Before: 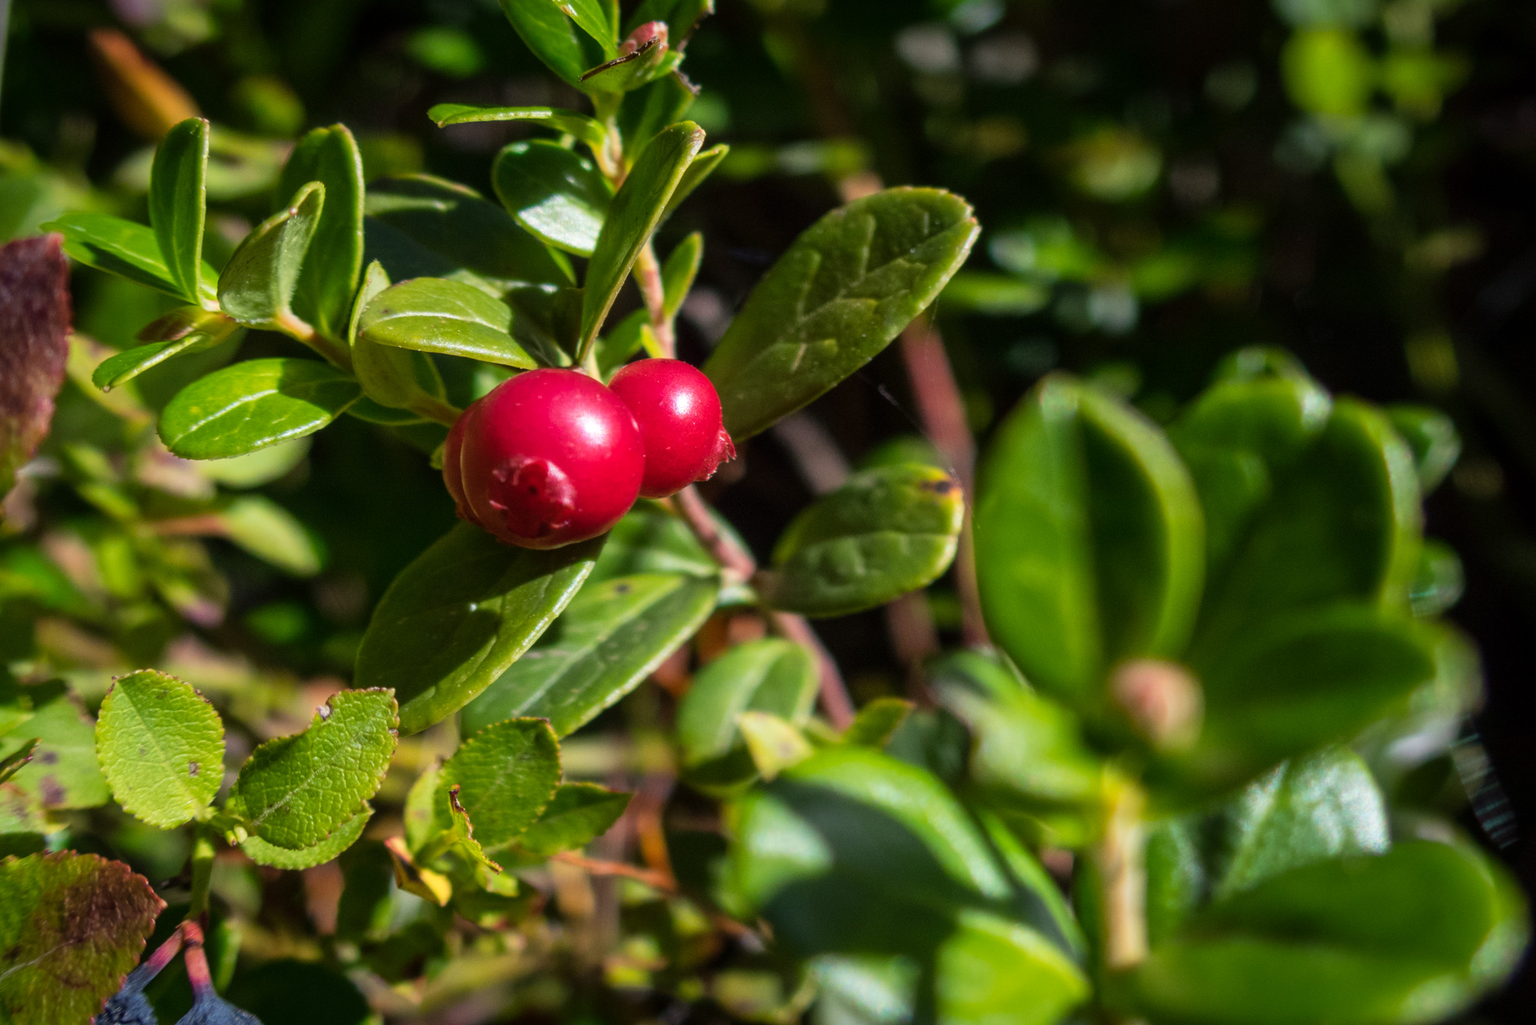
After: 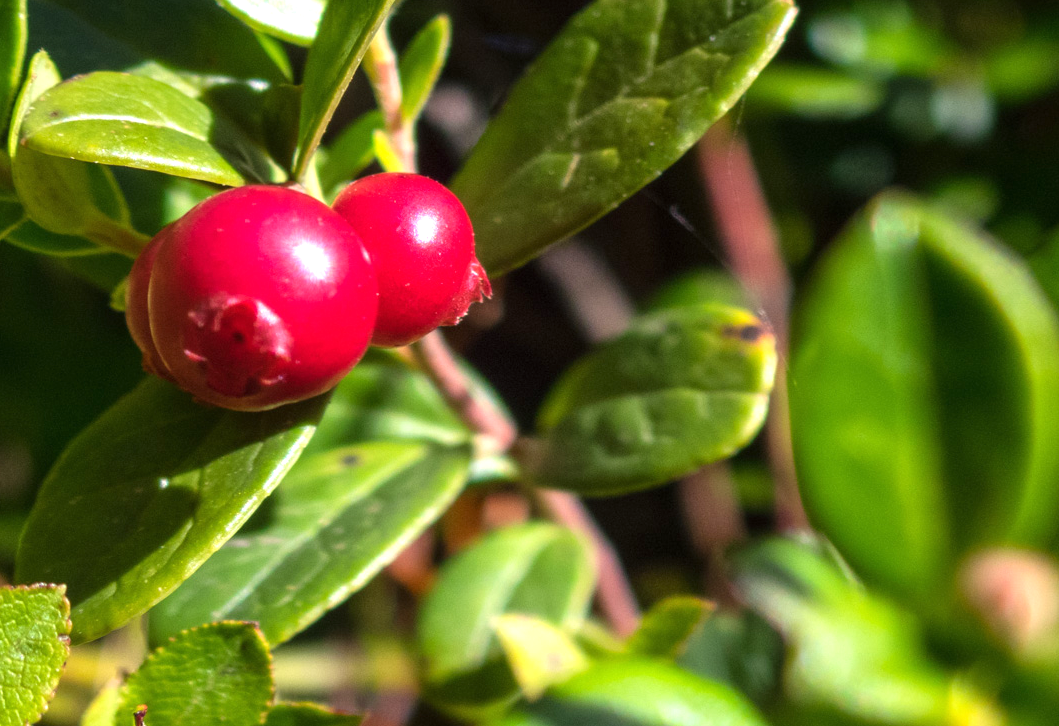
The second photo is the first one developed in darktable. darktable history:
exposure: black level correction 0, exposure 0.693 EV, compensate highlight preservation false
crop and rotate: left 22.27%, top 21.497%, right 22.488%, bottom 21.748%
